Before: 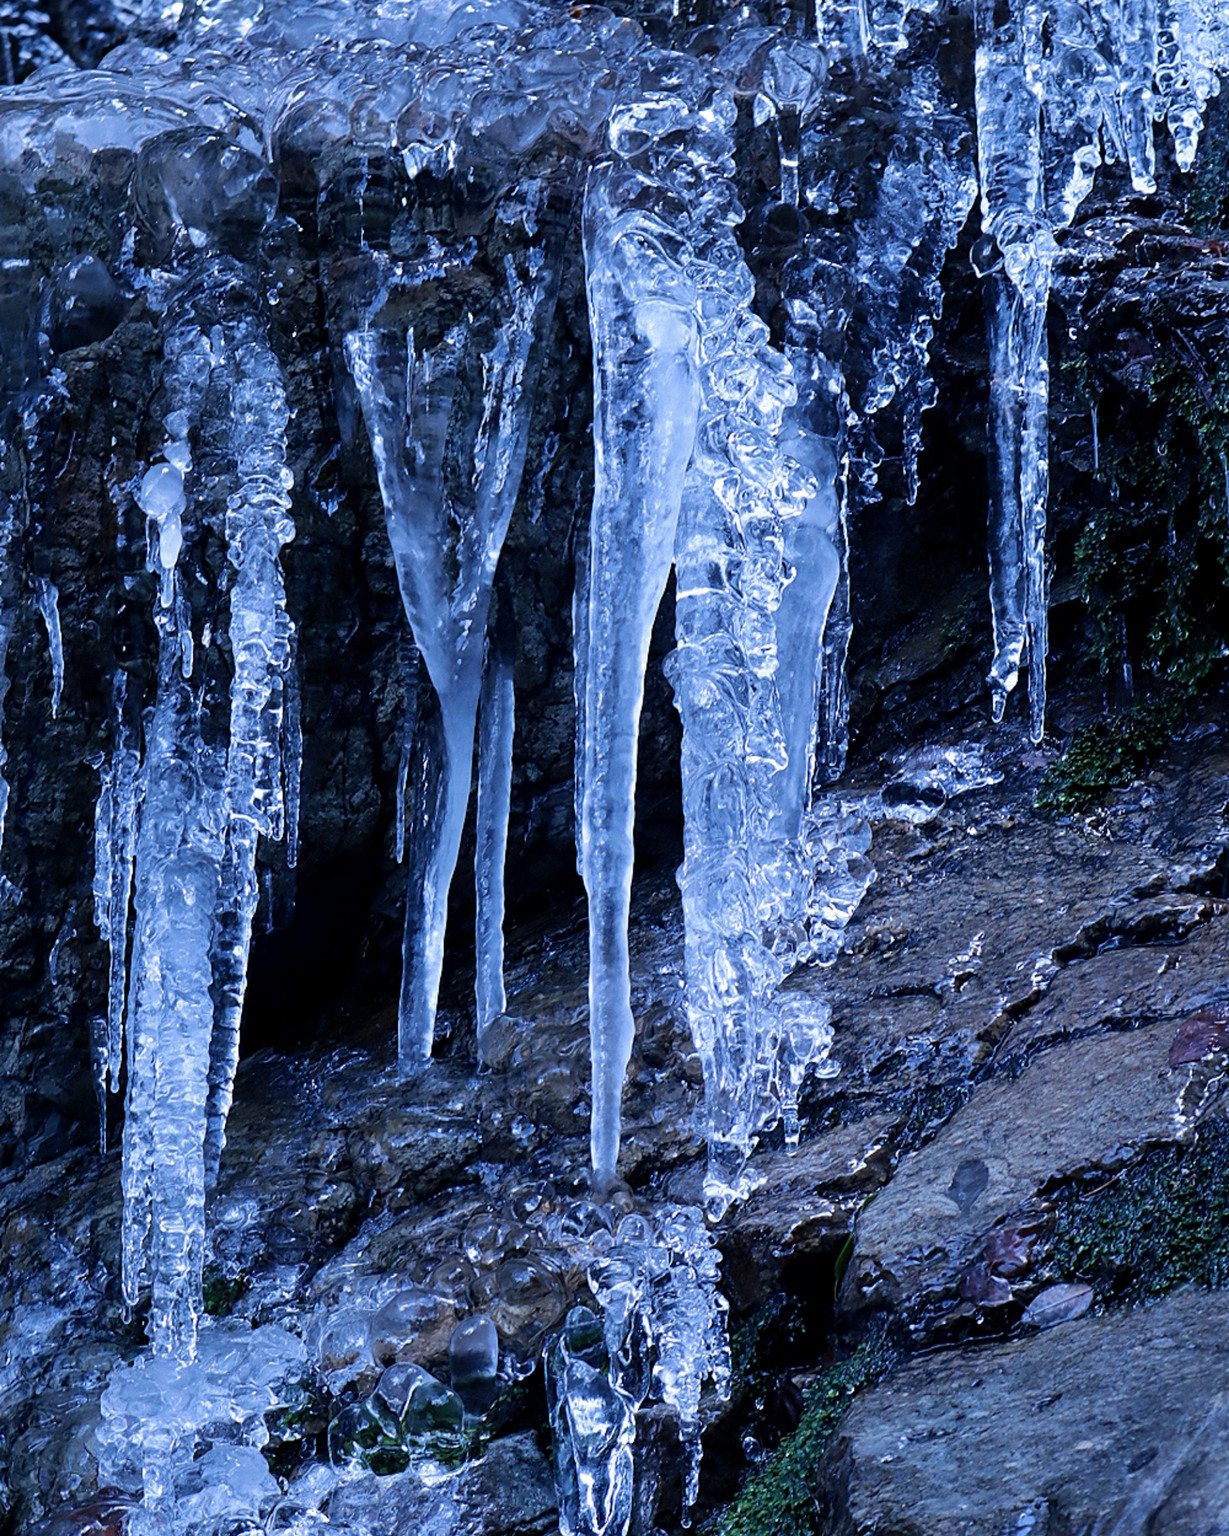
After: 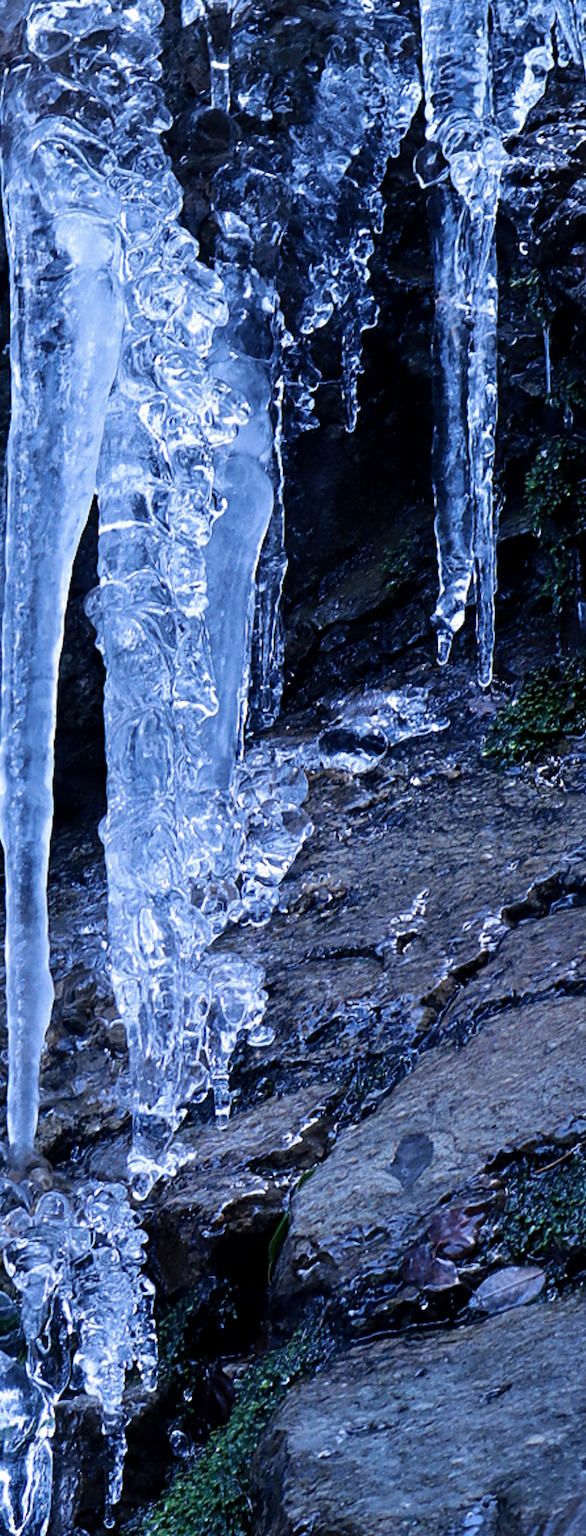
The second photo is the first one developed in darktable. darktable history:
crop: left 47.567%, top 6.654%, right 7.89%
